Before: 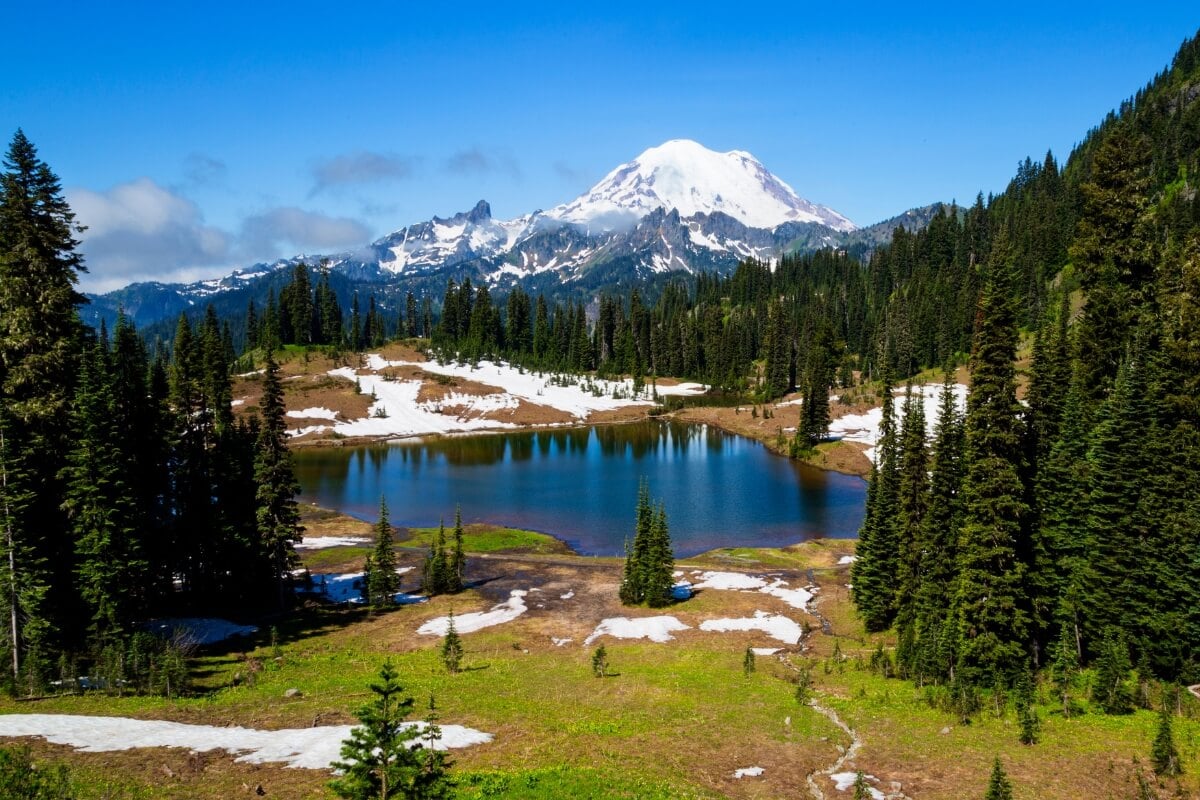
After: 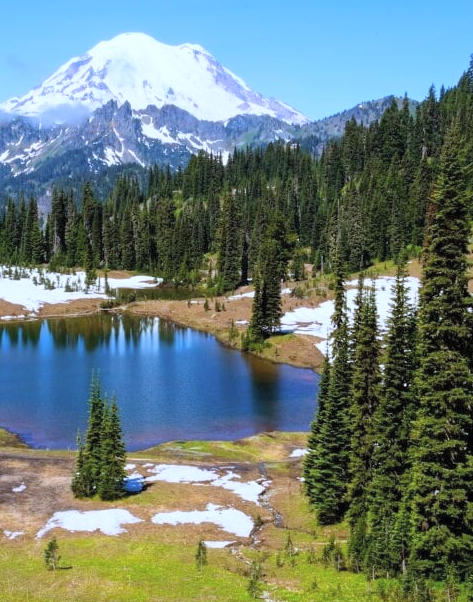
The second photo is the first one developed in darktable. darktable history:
contrast brightness saturation: brightness 0.15
white balance: red 0.948, green 1.02, blue 1.176
crop: left 45.721%, top 13.393%, right 14.118%, bottom 10.01%
